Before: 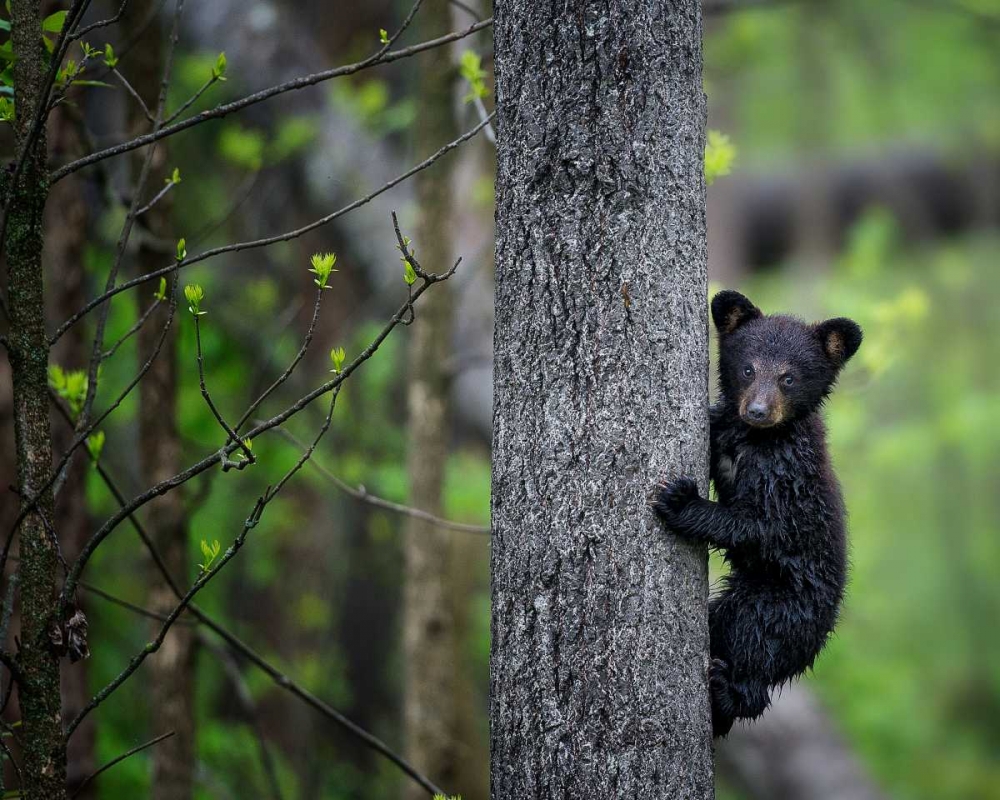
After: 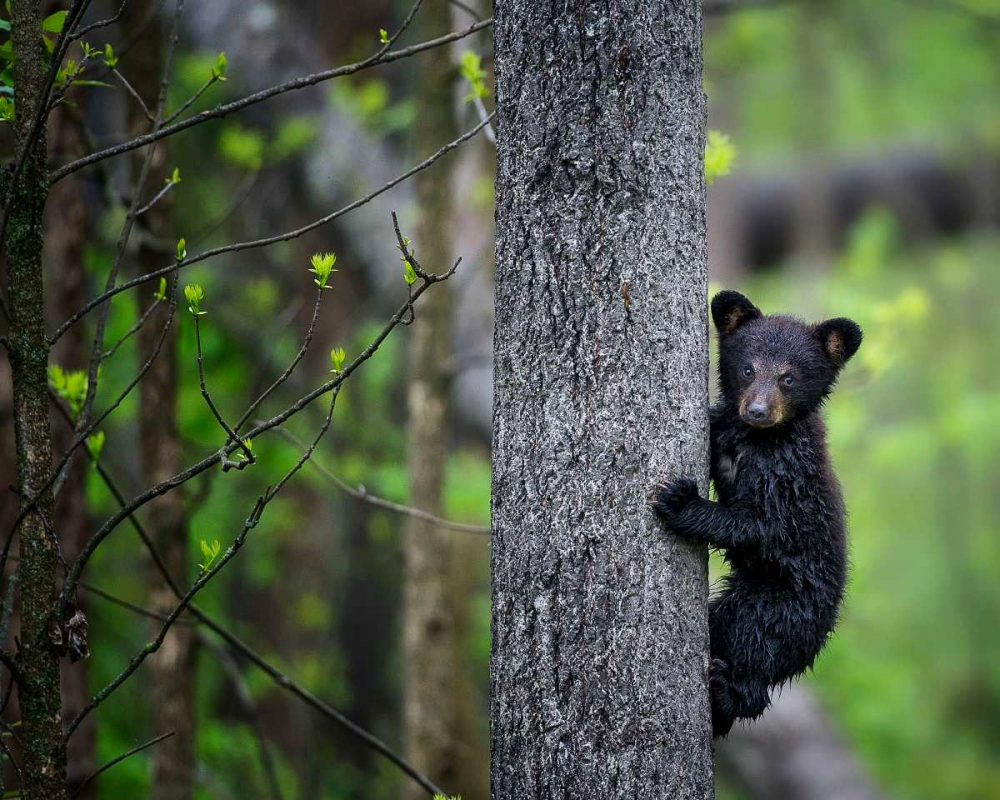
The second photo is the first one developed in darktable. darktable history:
contrast brightness saturation: contrast 0.101, brightness 0.033, saturation 0.093
